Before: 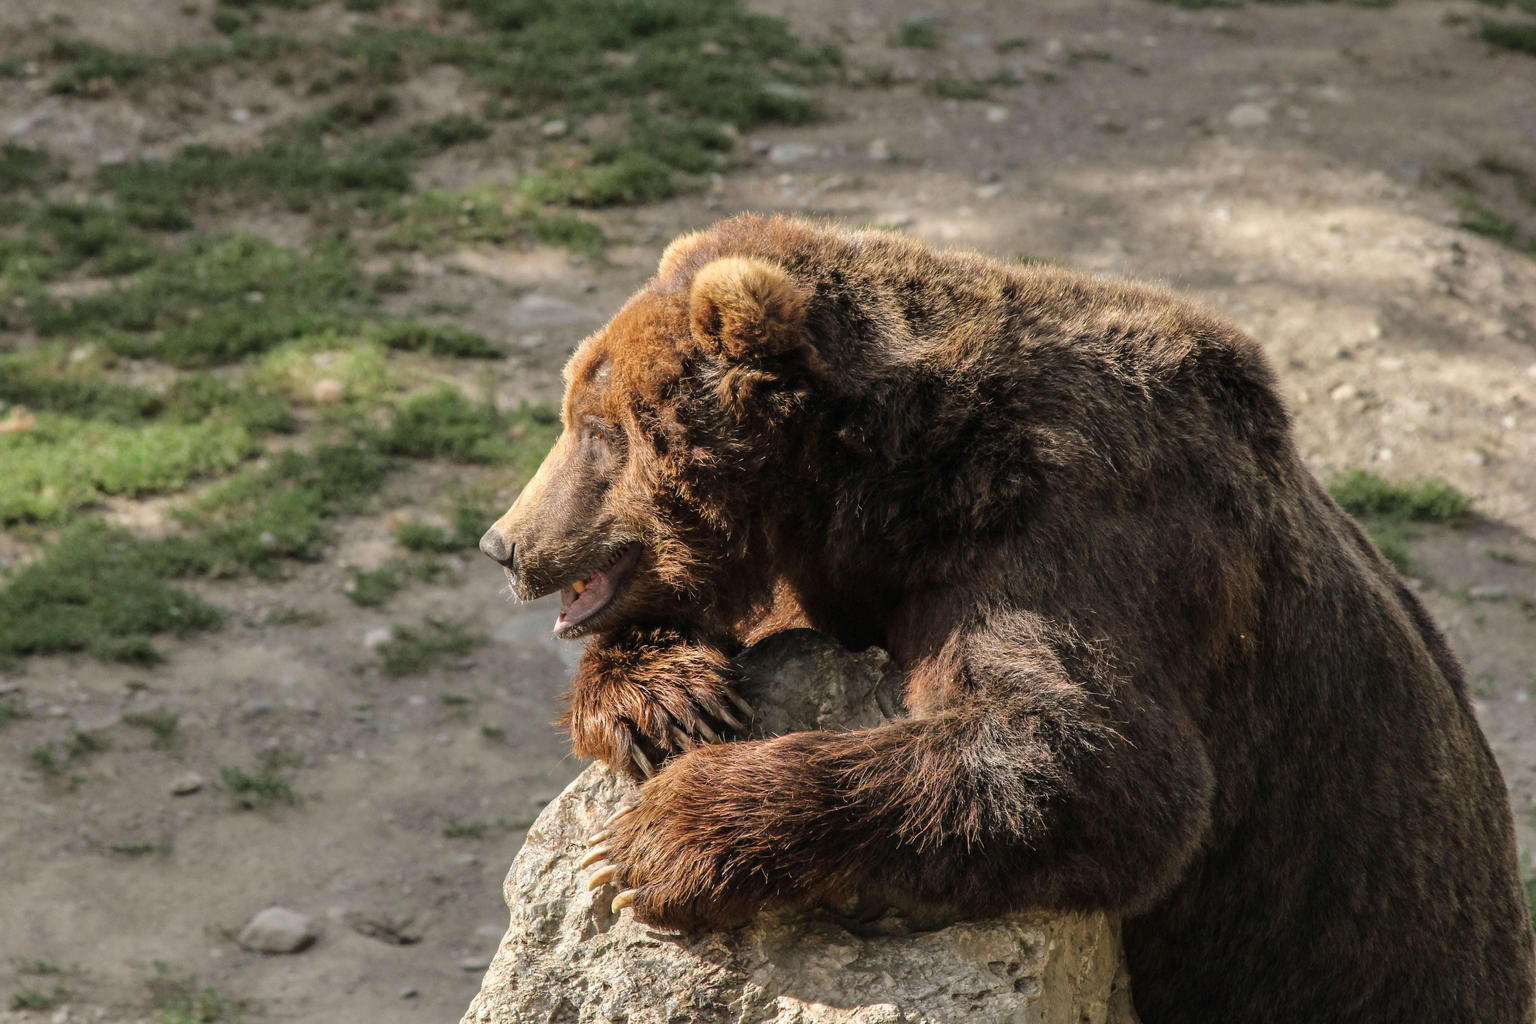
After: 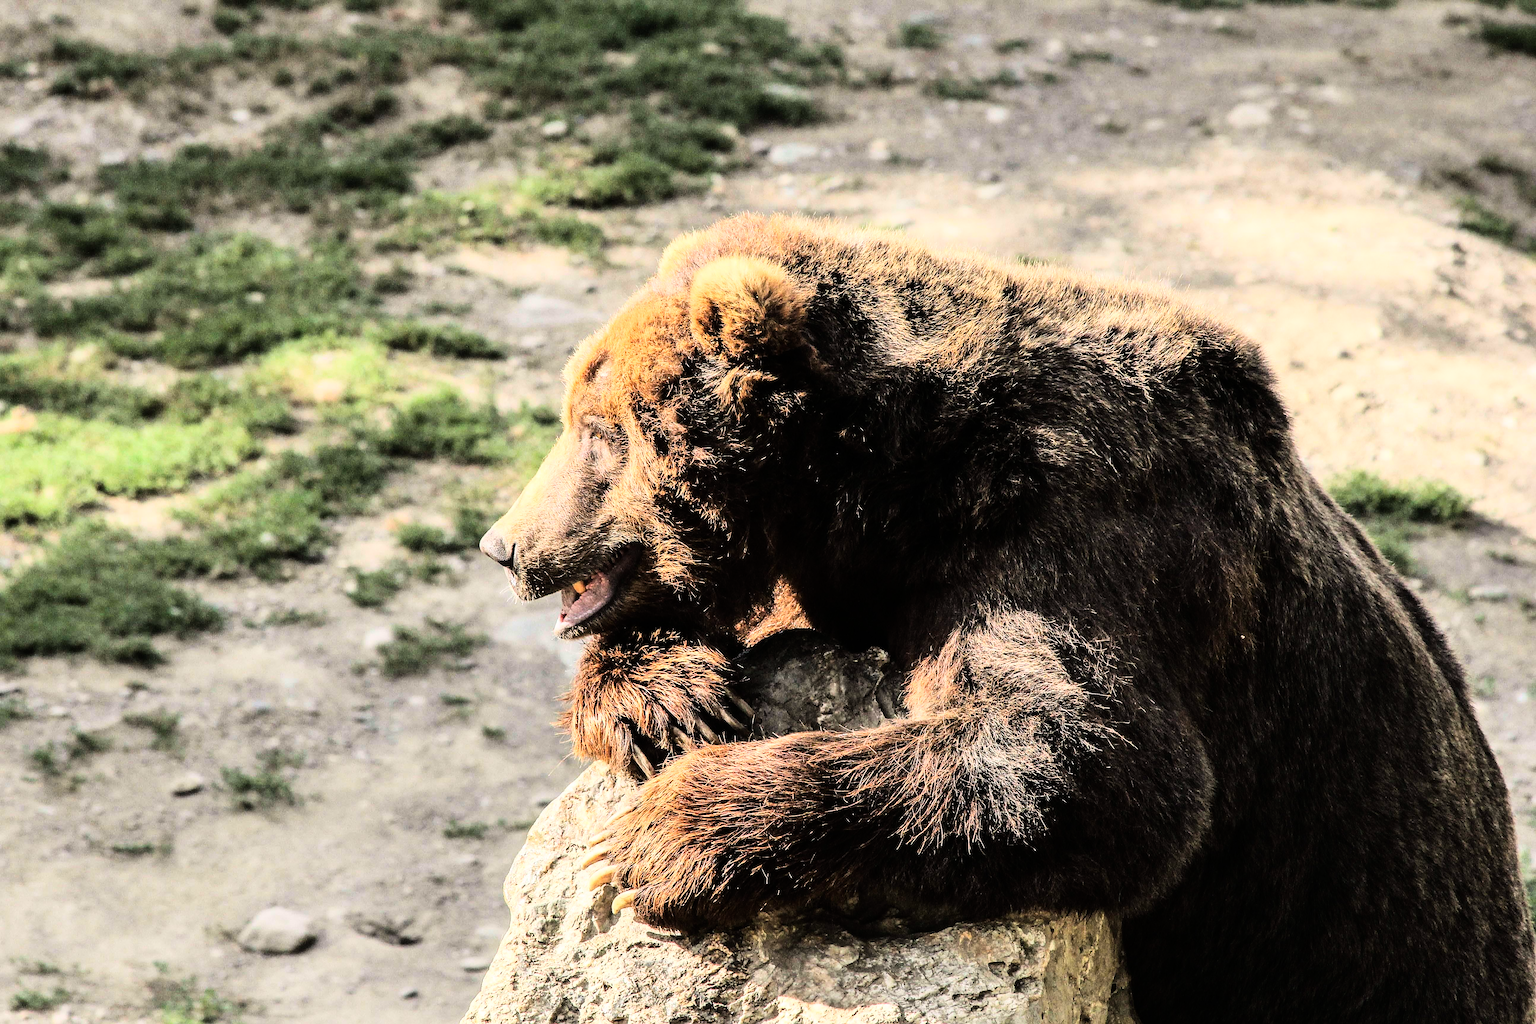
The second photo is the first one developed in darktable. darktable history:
exposure: black level correction 0.001, compensate highlight preservation false
rgb curve: curves: ch0 [(0, 0) (0.21, 0.15) (0.24, 0.21) (0.5, 0.75) (0.75, 0.96) (0.89, 0.99) (1, 1)]; ch1 [(0, 0.02) (0.21, 0.13) (0.25, 0.2) (0.5, 0.67) (0.75, 0.9) (0.89, 0.97) (1, 1)]; ch2 [(0, 0.02) (0.21, 0.13) (0.25, 0.2) (0.5, 0.67) (0.75, 0.9) (0.89, 0.97) (1, 1)], compensate middle gray true
levels: mode automatic, black 0.023%, white 99.97%, levels [0.062, 0.494, 0.925]
sharpen: radius 1.4, amount 1.25, threshold 0.7
